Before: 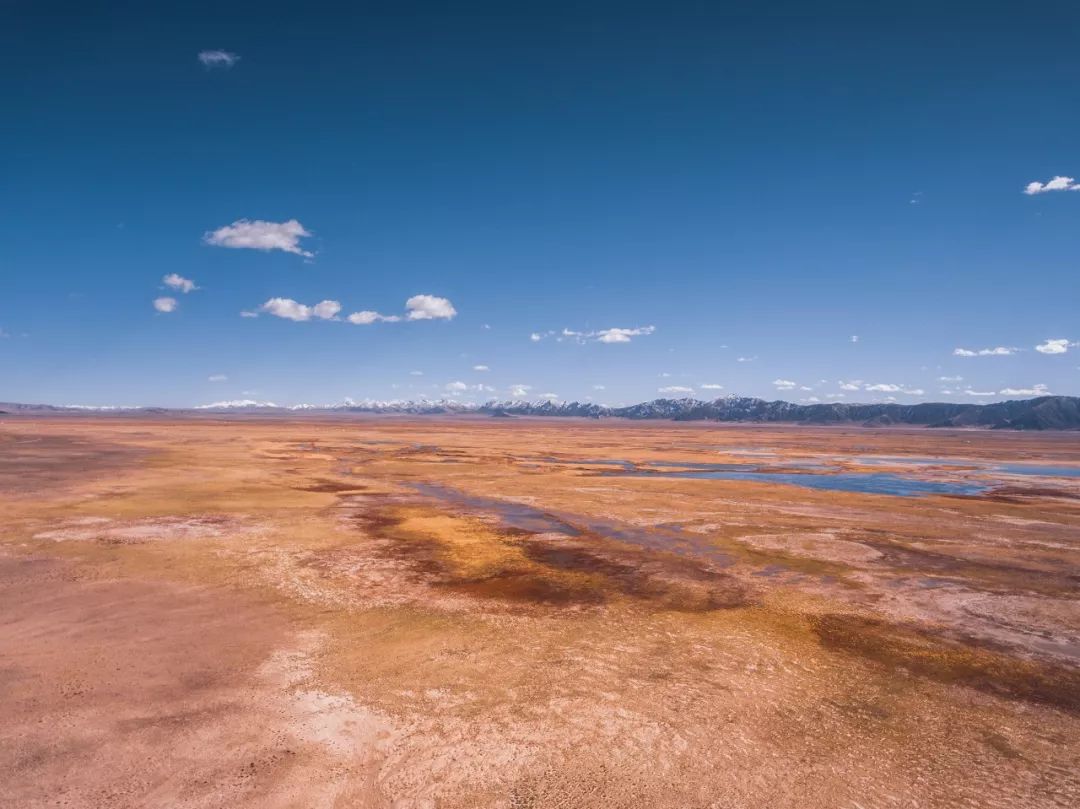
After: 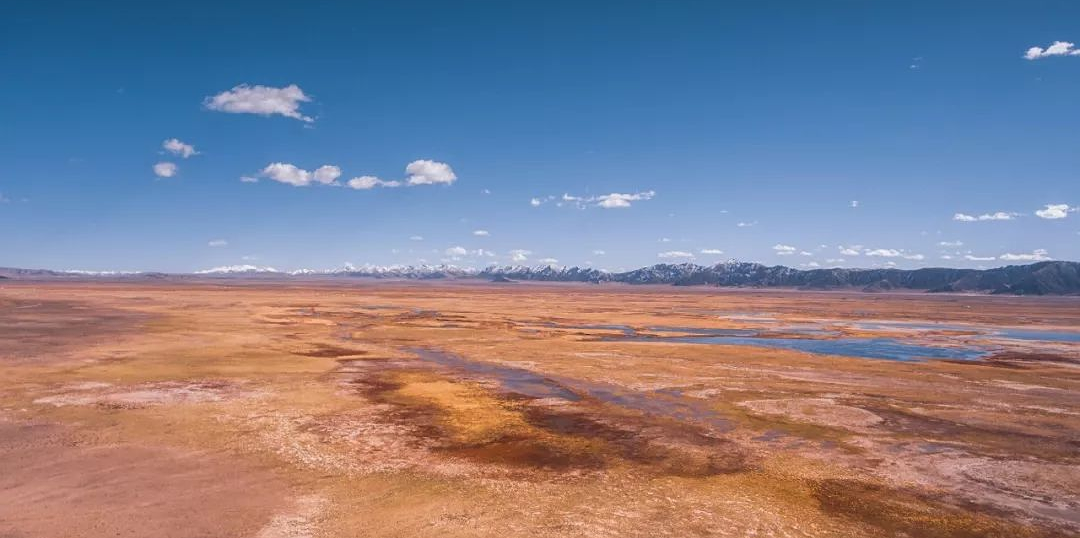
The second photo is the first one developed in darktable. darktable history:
sharpen: radius 1.272, amount 0.305, threshold 0
crop: top 16.727%, bottom 16.727%
